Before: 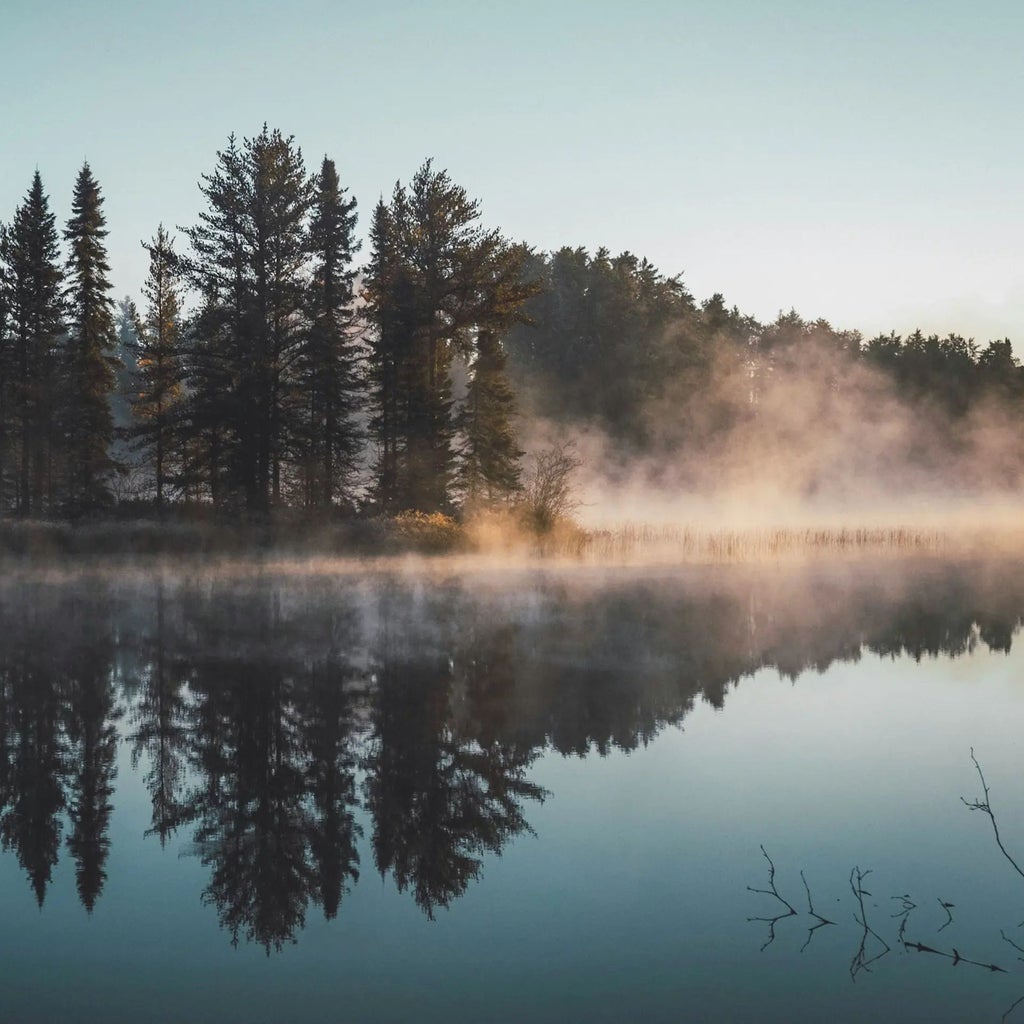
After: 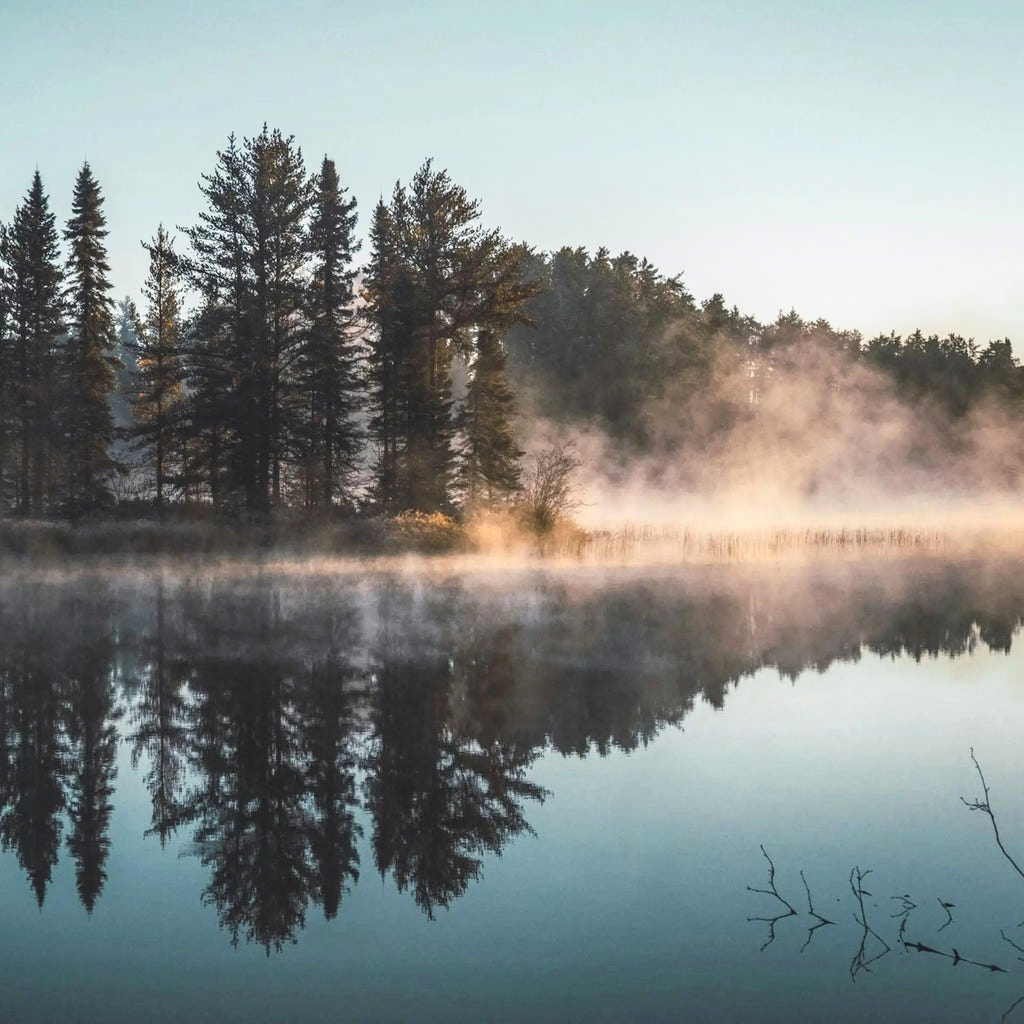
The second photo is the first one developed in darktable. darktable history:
base curve: curves: ch0 [(0, 0) (0.666, 0.806) (1, 1)]
local contrast: on, module defaults
